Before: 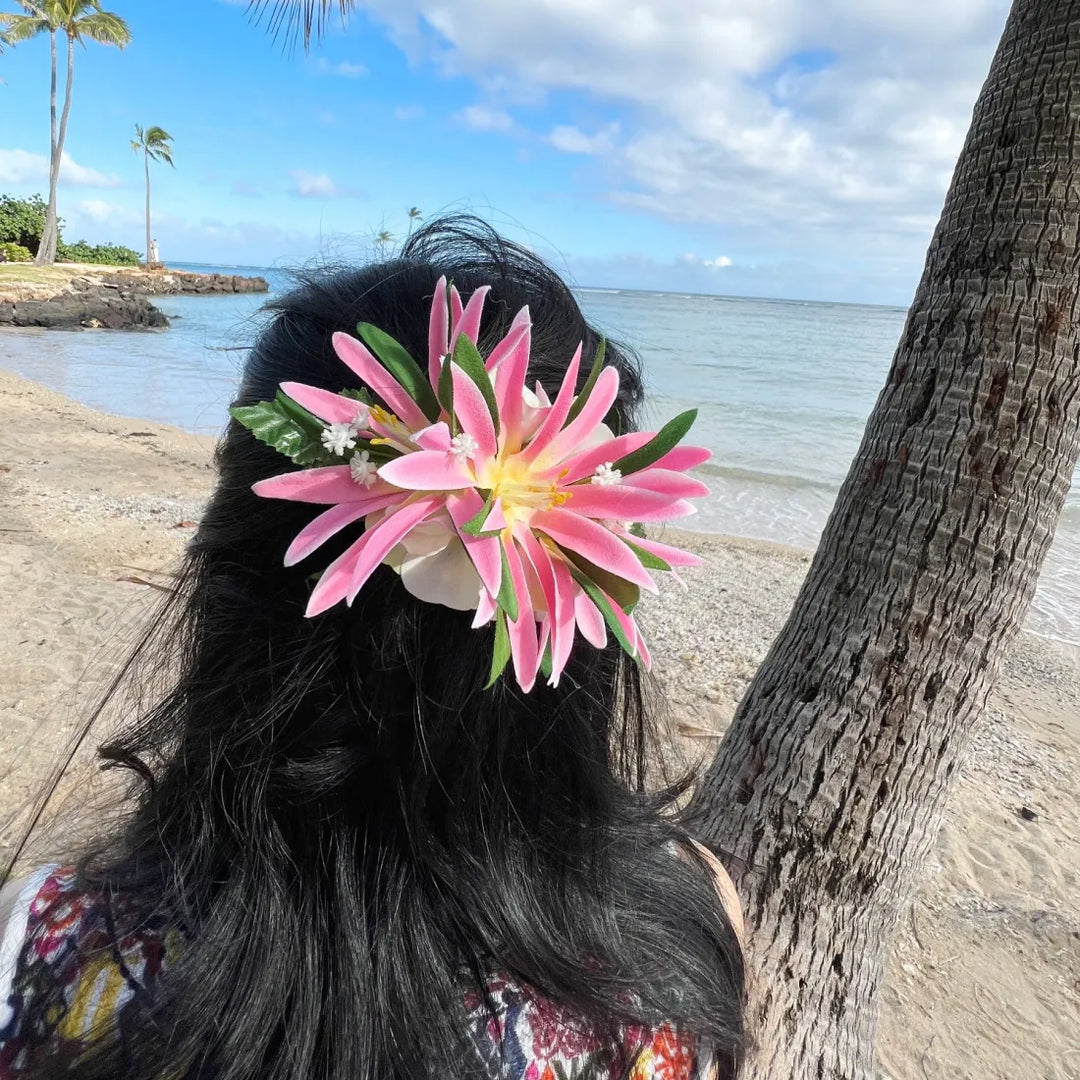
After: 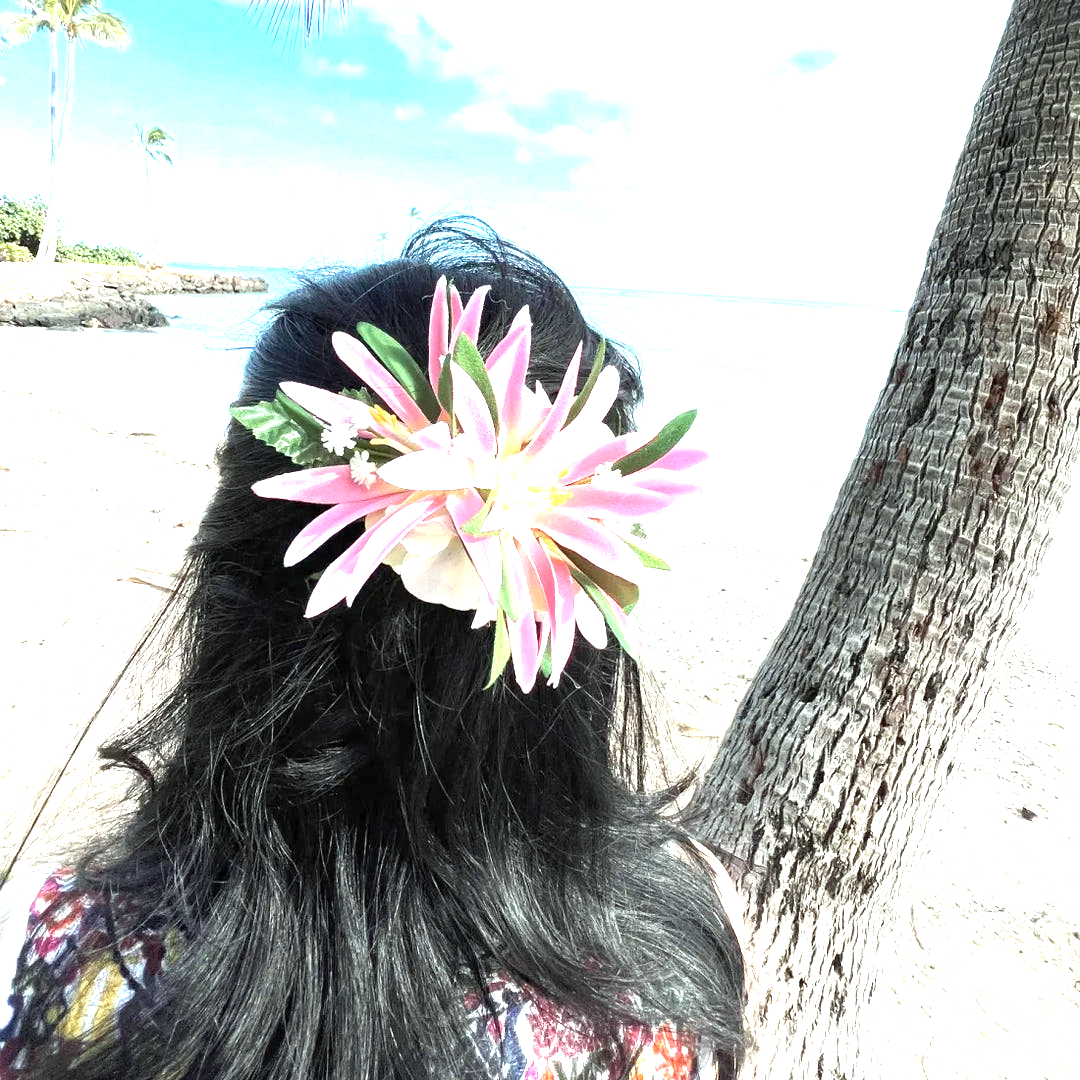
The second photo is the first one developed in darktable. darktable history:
exposure: black level correction 0.001, exposure 1.822 EV, compensate exposure bias true, compensate highlight preservation false
levels: levels [0, 0.51, 1]
color zones: curves: ch0 [(0, 0.5) (0.143, 0.5) (0.286, 0.5) (0.429, 0.504) (0.571, 0.5) (0.714, 0.509) (0.857, 0.5) (1, 0.5)]; ch1 [(0, 0.425) (0.143, 0.425) (0.286, 0.375) (0.429, 0.405) (0.571, 0.5) (0.714, 0.47) (0.857, 0.425) (1, 0.435)]; ch2 [(0, 0.5) (0.143, 0.5) (0.286, 0.5) (0.429, 0.517) (0.571, 0.5) (0.714, 0.51) (0.857, 0.5) (1, 0.5)]
color correction: highlights a* -6.69, highlights b* 0.49
